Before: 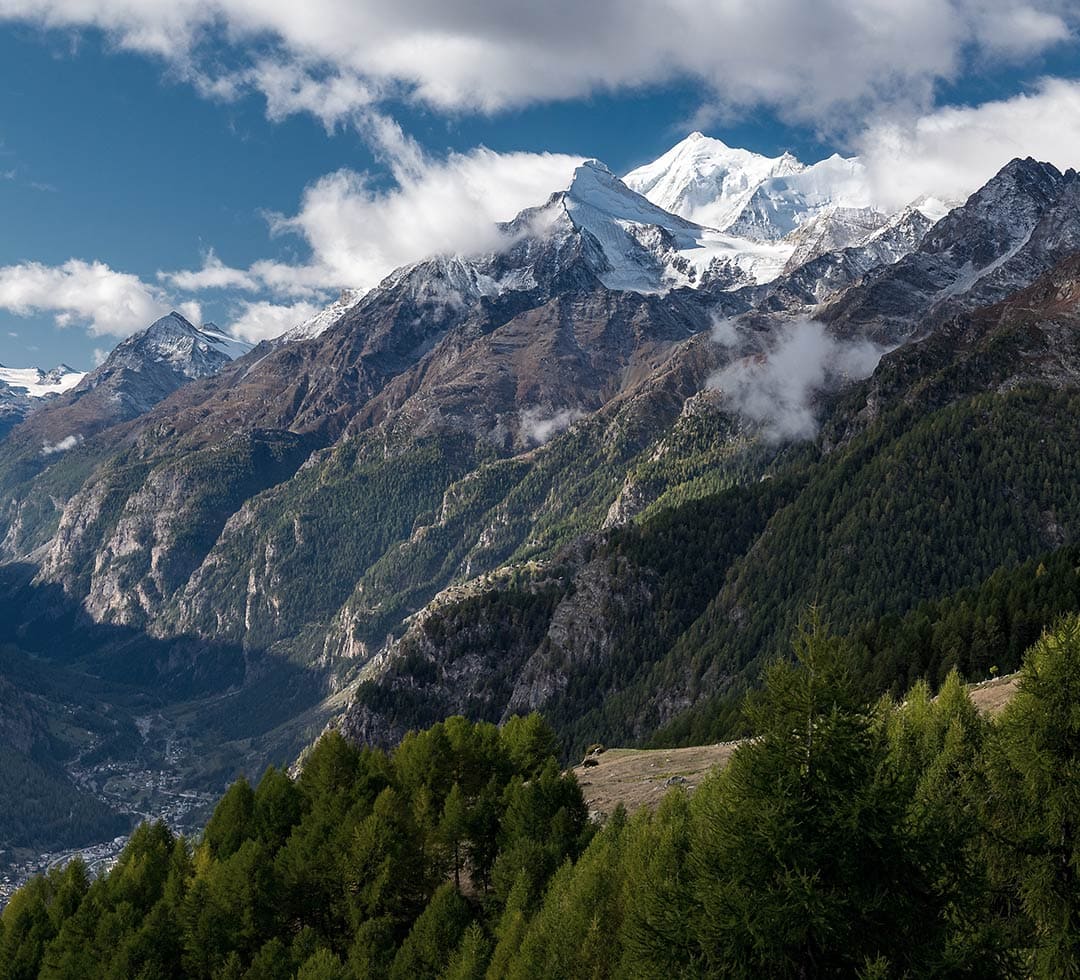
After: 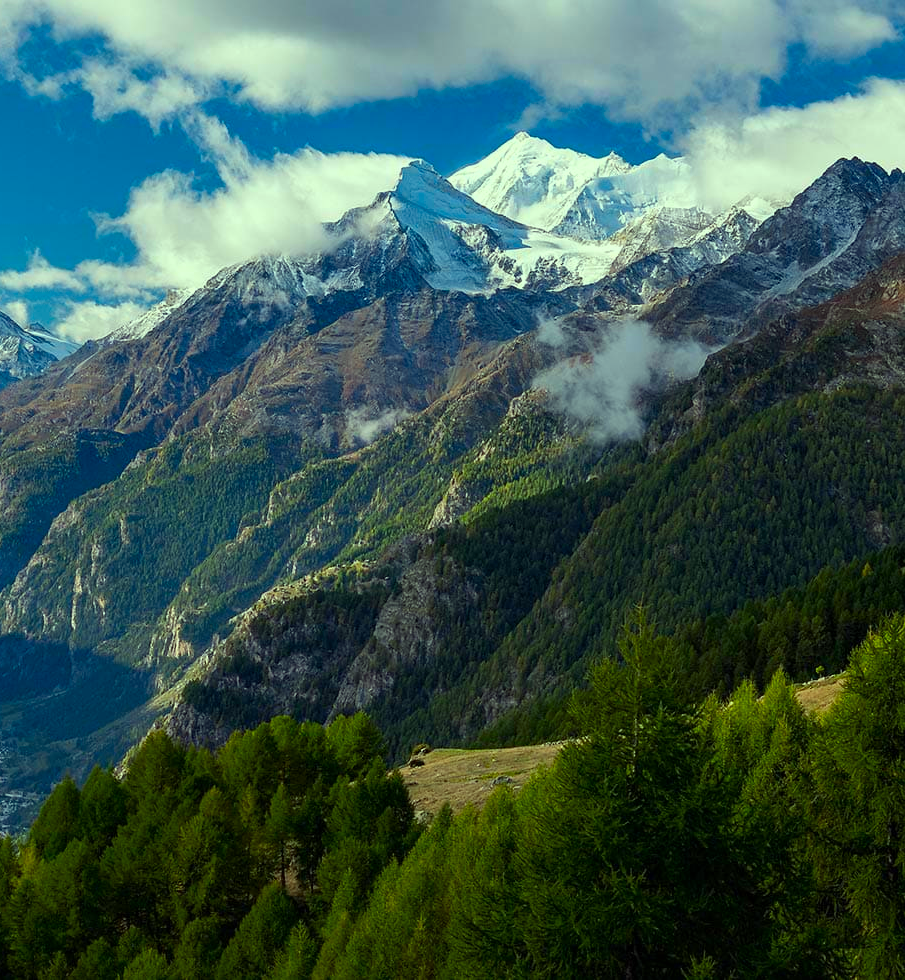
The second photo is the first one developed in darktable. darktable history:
color correction: highlights a* -10.77, highlights b* 9.8, saturation 1.72
crop: left 16.145%
